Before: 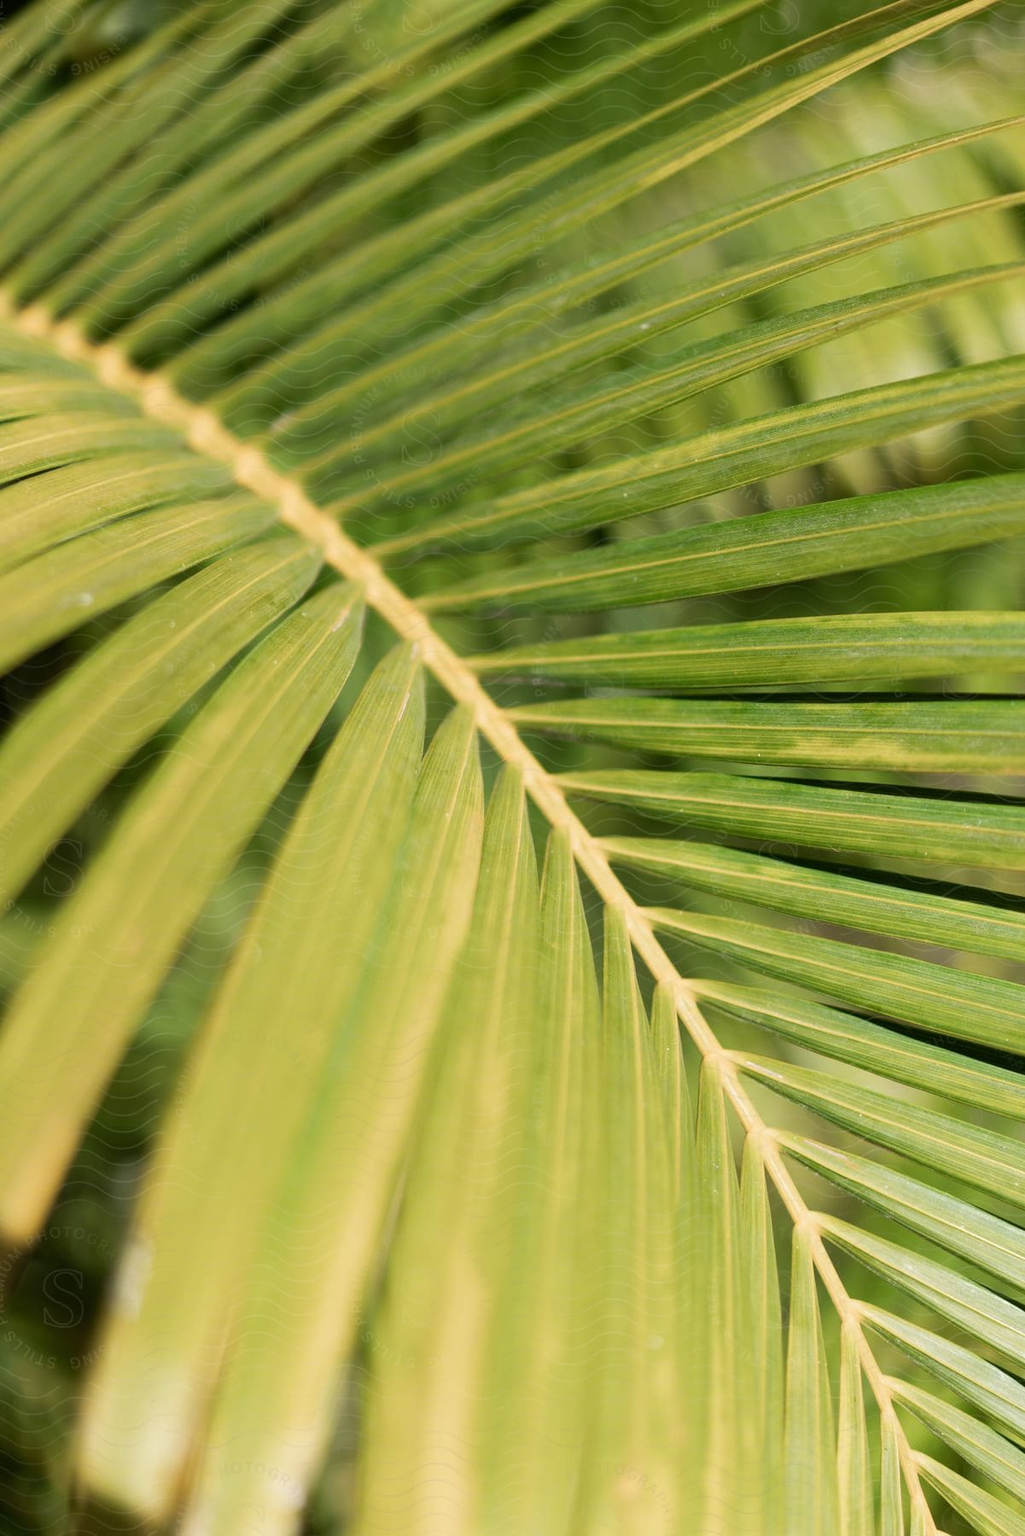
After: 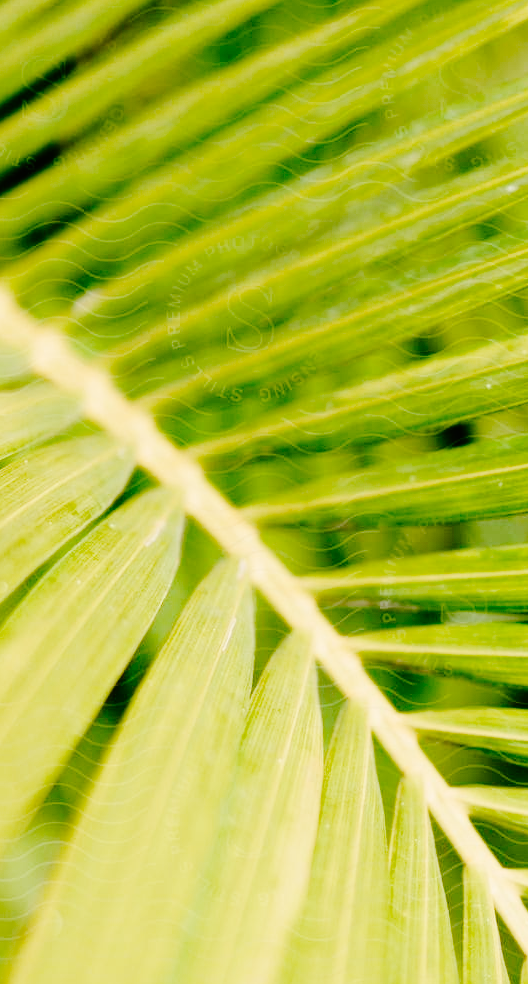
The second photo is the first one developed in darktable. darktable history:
crop: left 20.345%, top 10.783%, right 35.634%, bottom 34.531%
base curve: curves: ch0 [(0, 0) (0.036, 0.01) (0.123, 0.254) (0.258, 0.504) (0.507, 0.748) (1, 1)], preserve colors none
